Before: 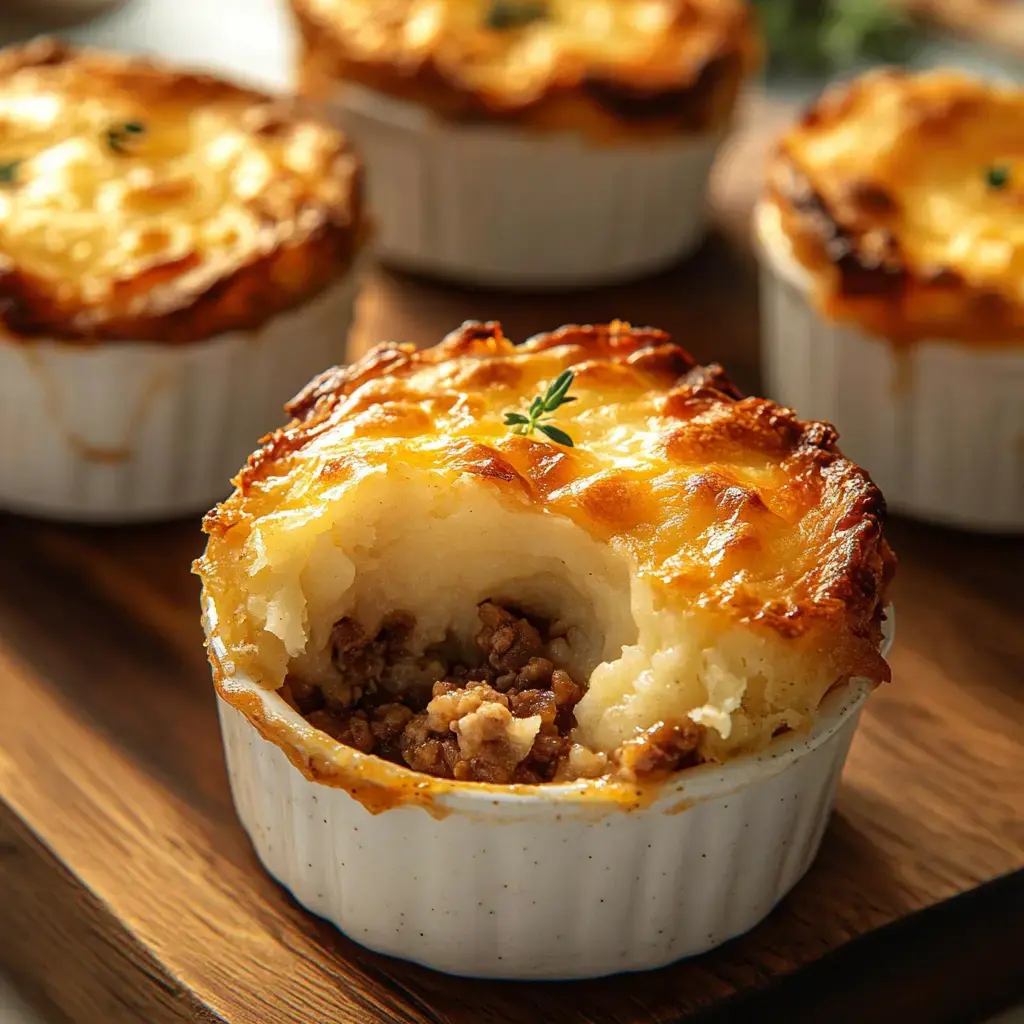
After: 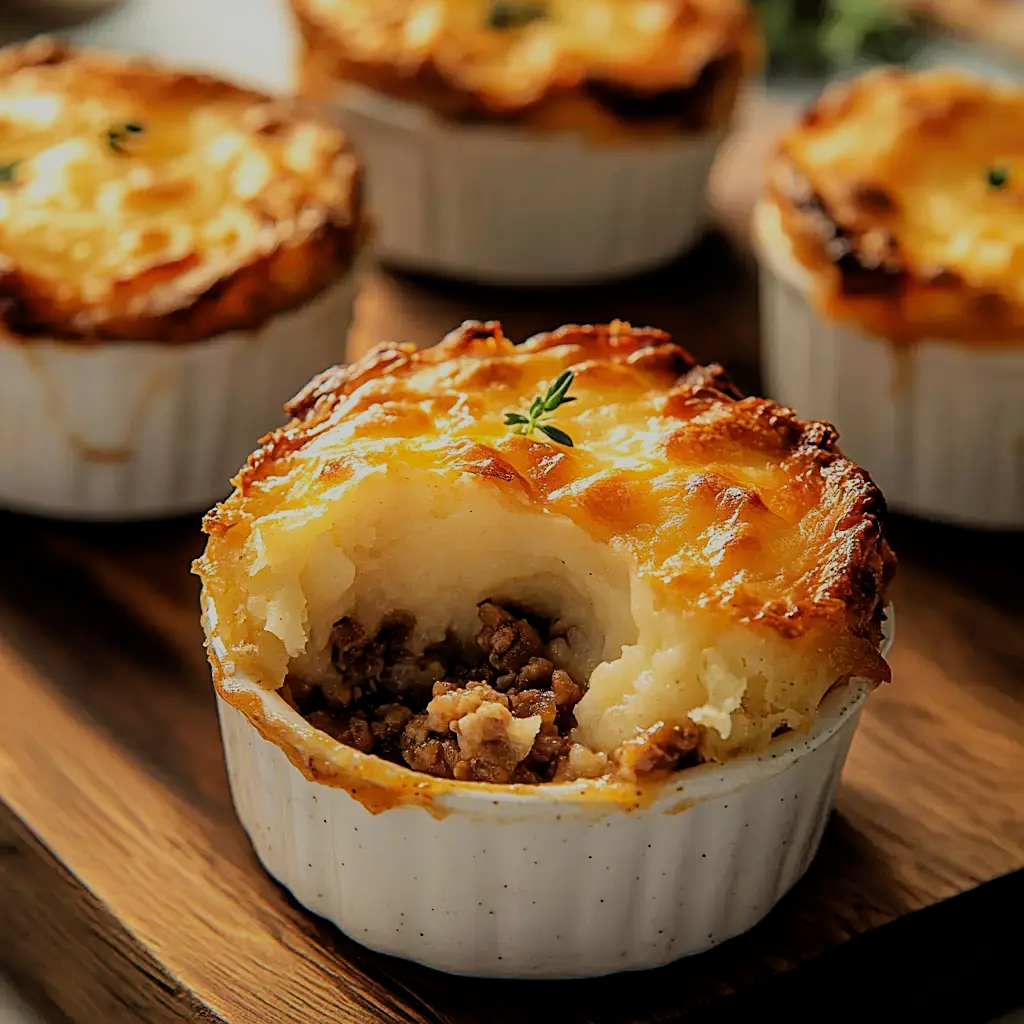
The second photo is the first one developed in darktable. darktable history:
filmic rgb: black relative exposure -6.15 EV, white relative exposure 6.96 EV, hardness 2.23, color science v6 (2022)
sharpen: on, module defaults
